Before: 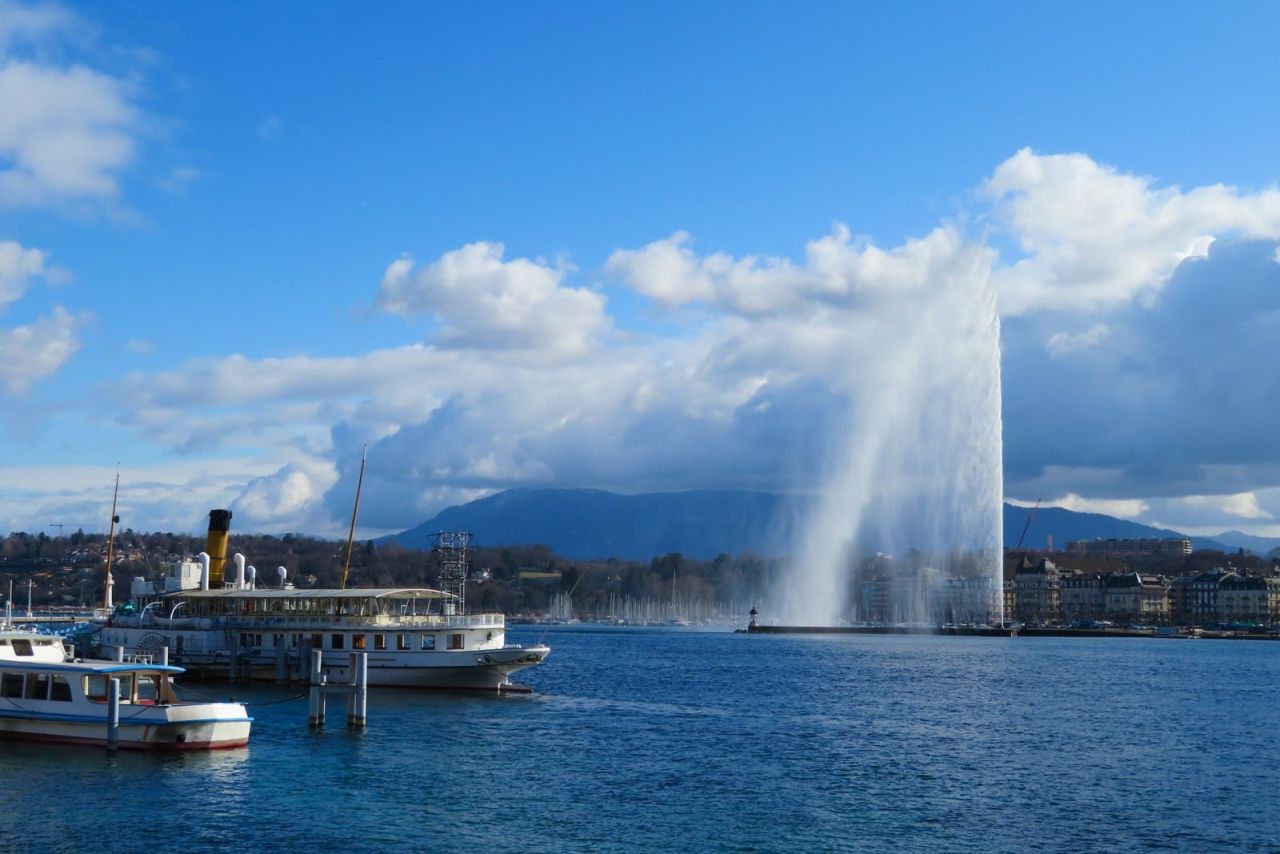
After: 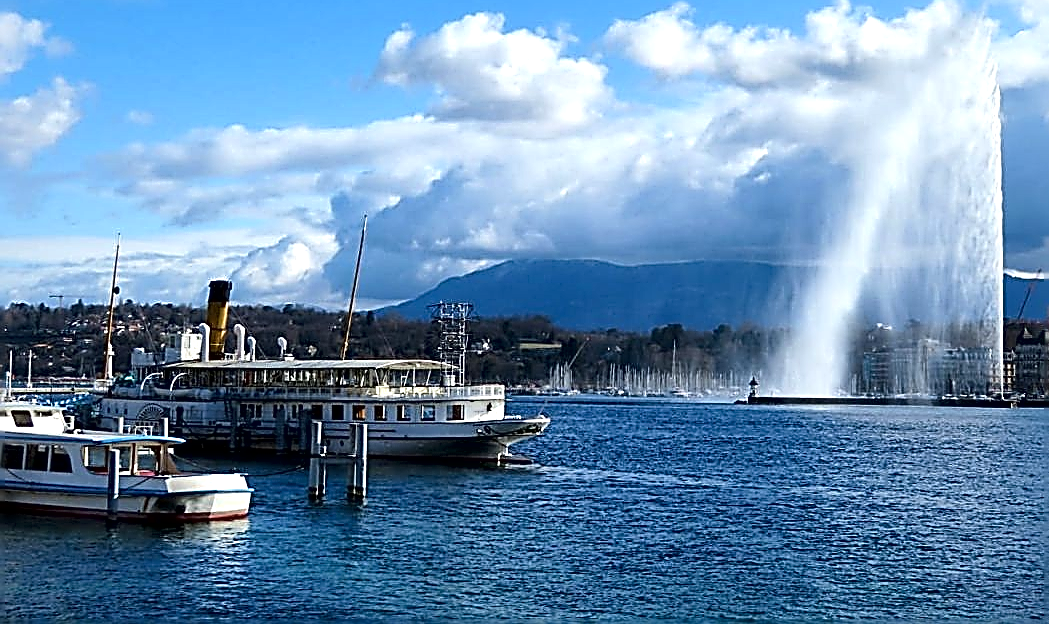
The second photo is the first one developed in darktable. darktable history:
sharpen: amount 1.994
crop: top 26.866%, right 18.024%
local contrast: mode bilateral grid, contrast 71, coarseness 74, detail 180%, midtone range 0.2
tone equalizer: -8 EV -0.418 EV, -7 EV -0.364 EV, -6 EV -0.342 EV, -5 EV -0.194 EV, -3 EV 0.208 EV, -2 EV 0.329 EV, -1 EV 0.39 EV, +0 EV 0.399 EV
